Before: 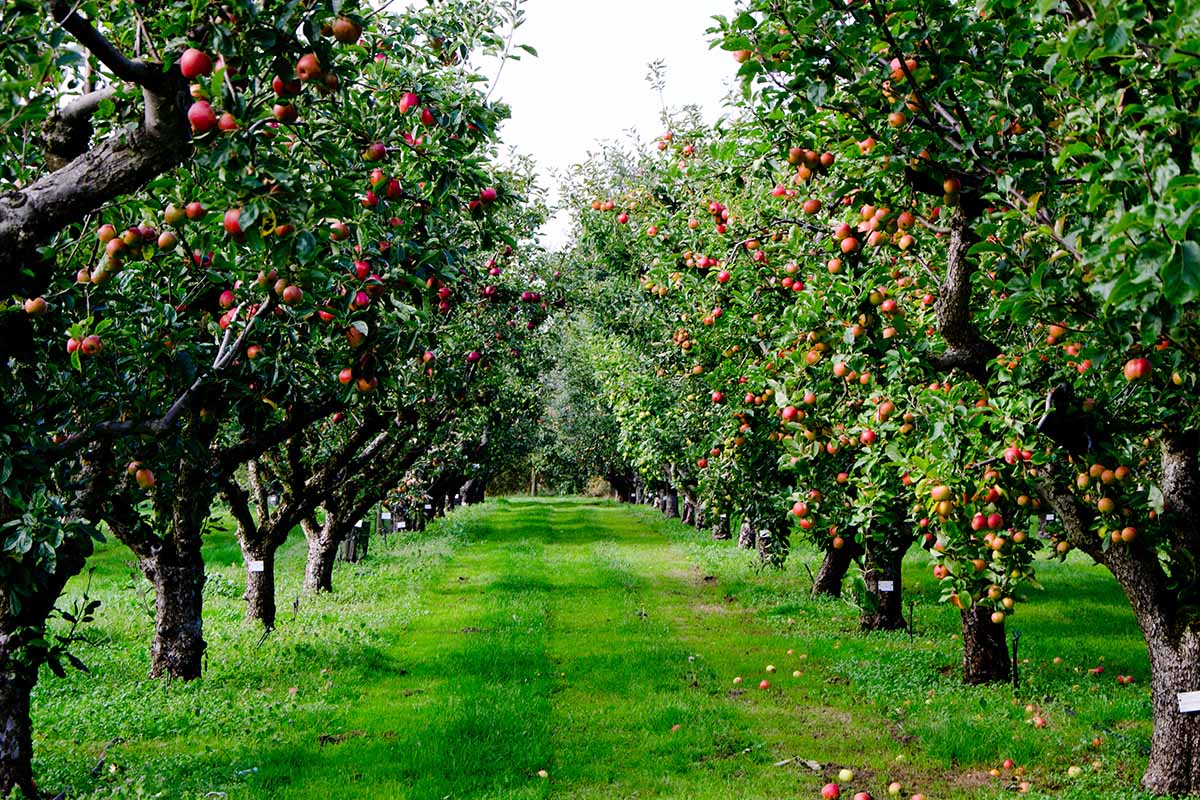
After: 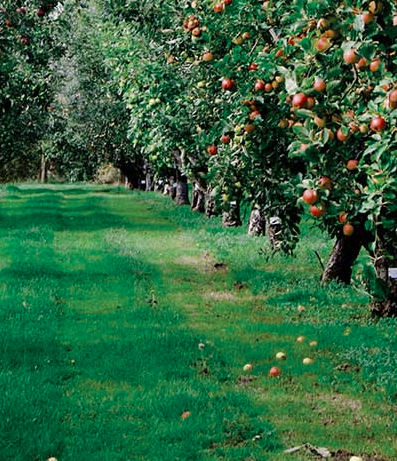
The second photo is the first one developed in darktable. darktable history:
color zones: curves: ch0 [(0, 0.5) (0.125, 0.4) (0.25, 0.5) (0.375, 0.4) (0.5, 0.4) (0.625, 0.35) (0.75, 0.35) (0.875, 0.5)]; ch1 [(0, 0.35) (0.125, 0.45) (0.25, 0.35) (0.375, 0.35) (0.5, 0.35) (0.625, 0.35) (0.75, 0.45) (0.875, 0.35)]; ch2 [(0, 0.6) (0.125, 0.5) (0.25, 0.5) (0.375, 0.6) (0.5, 0.6) (0.625, 0.5) (0.75, 0.5) (0.875, 0.5)]
crop: left 40.878%, top 39.176%, right 25.993%, bottom 3.081%
